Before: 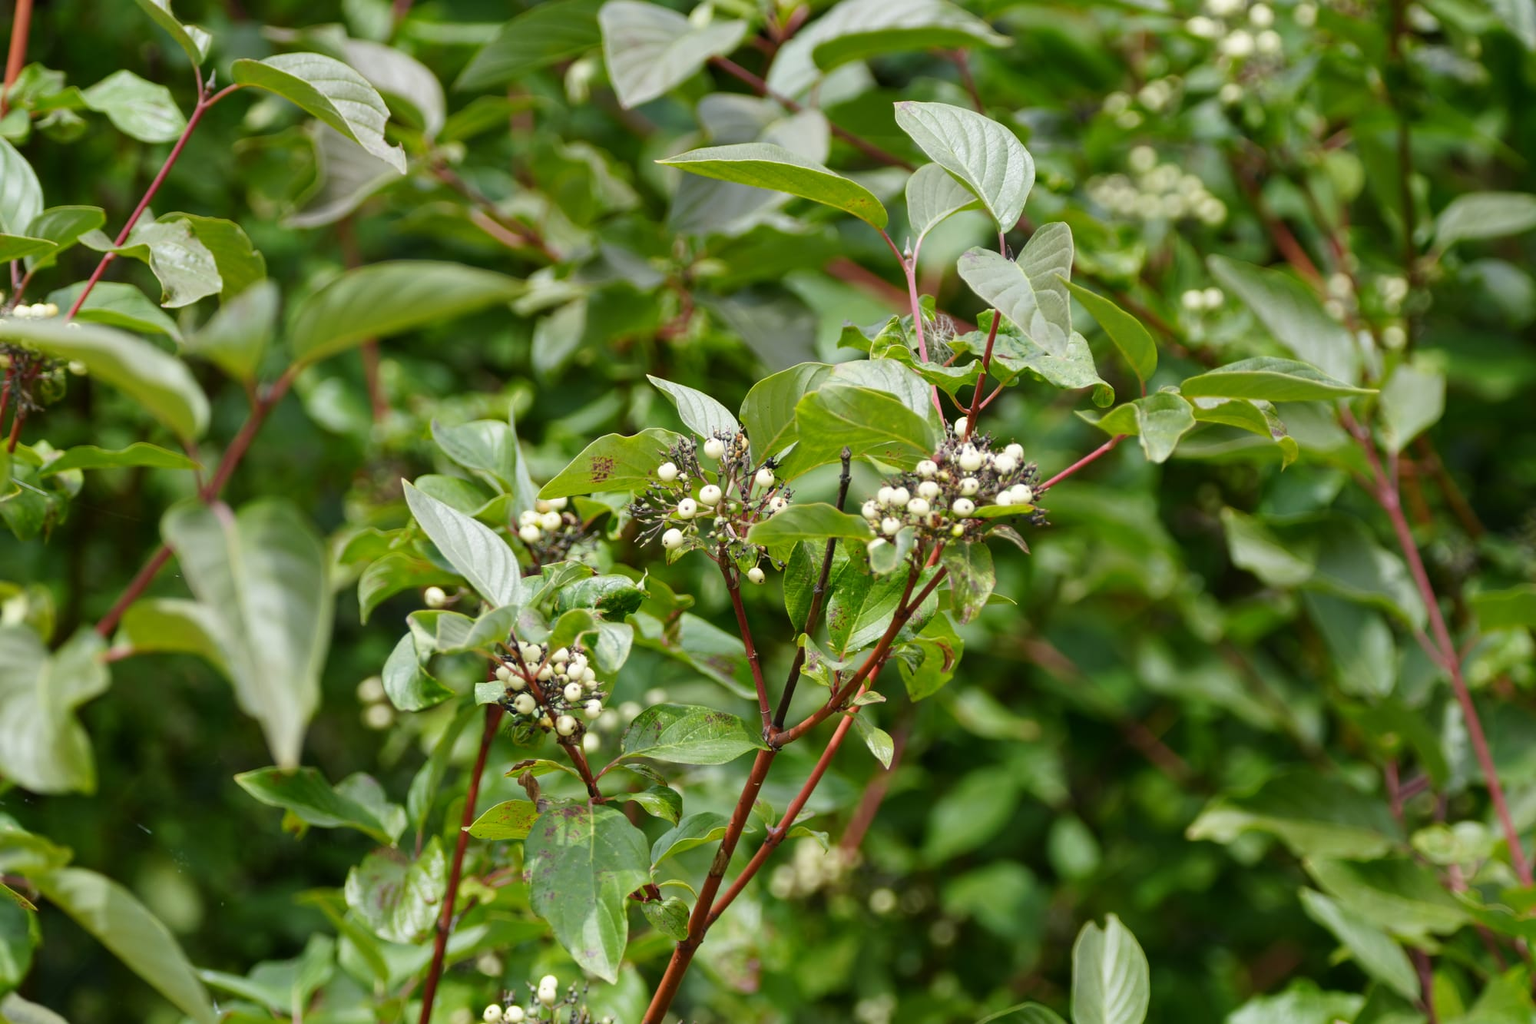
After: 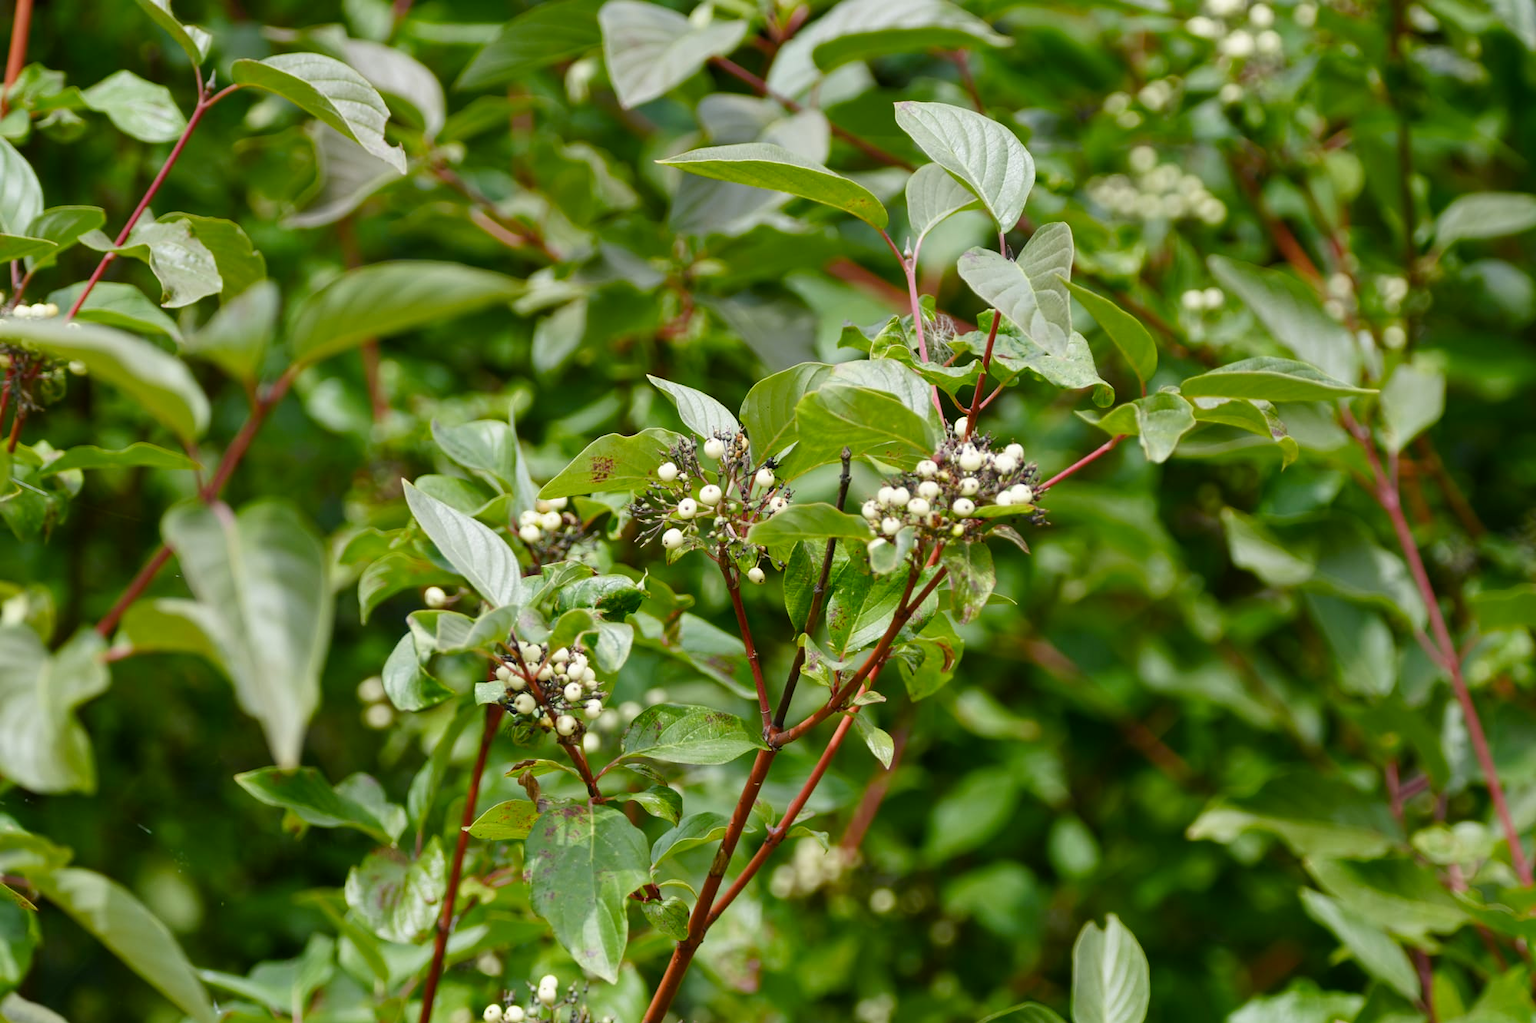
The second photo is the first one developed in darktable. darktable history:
color balance rgb: perceptual saturation grading › global saturation 0.538%, perceptual saturation grading › highlights -15.667%, perceptual saturation grading › shadows 25.243%, global vibrance 20%
